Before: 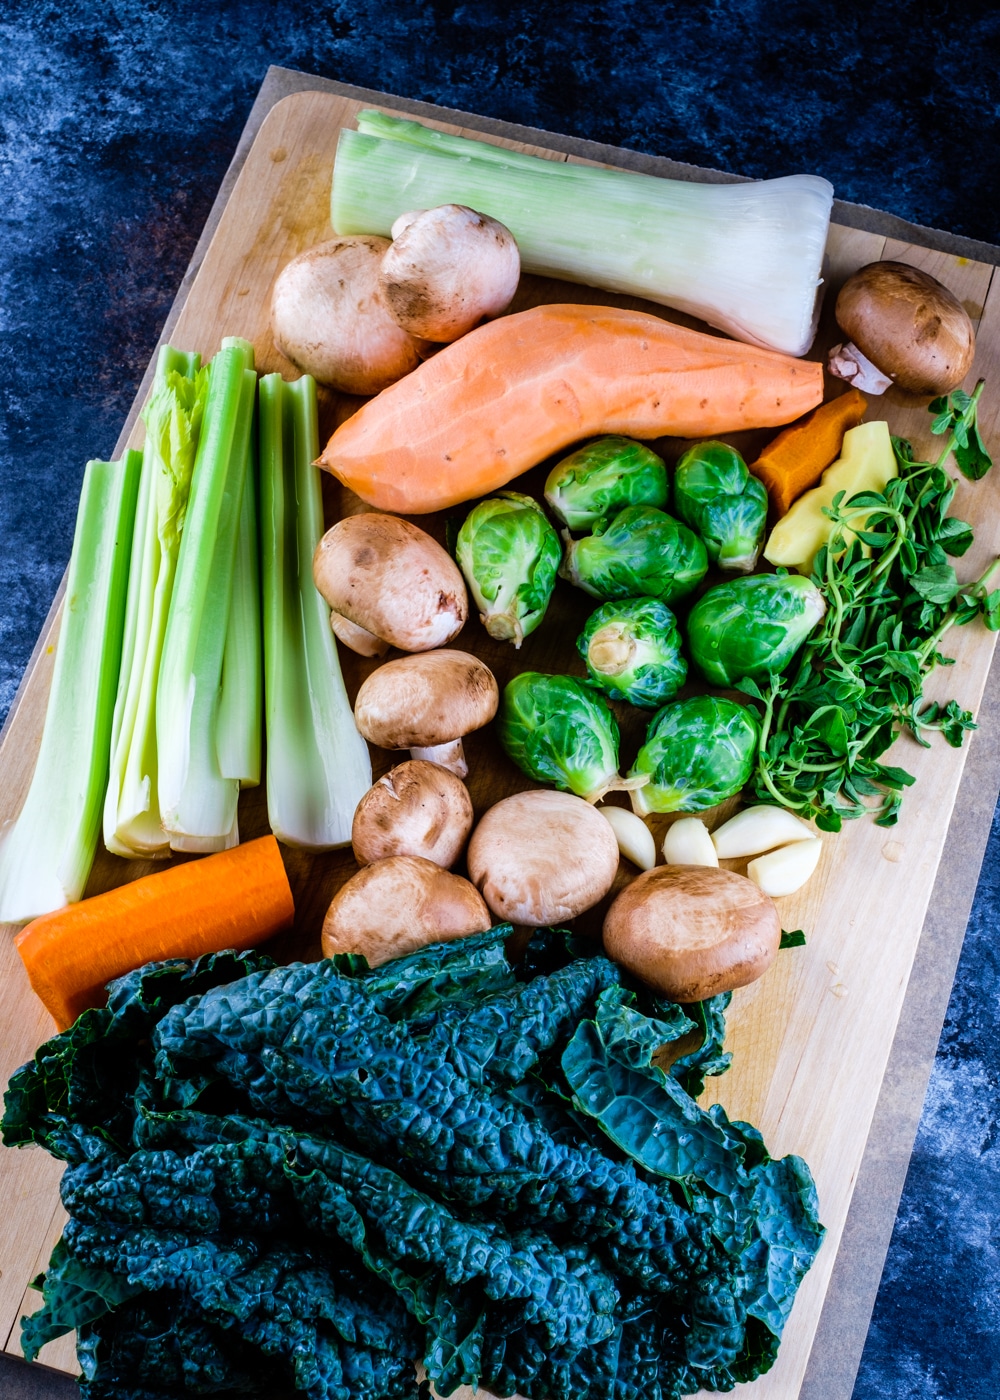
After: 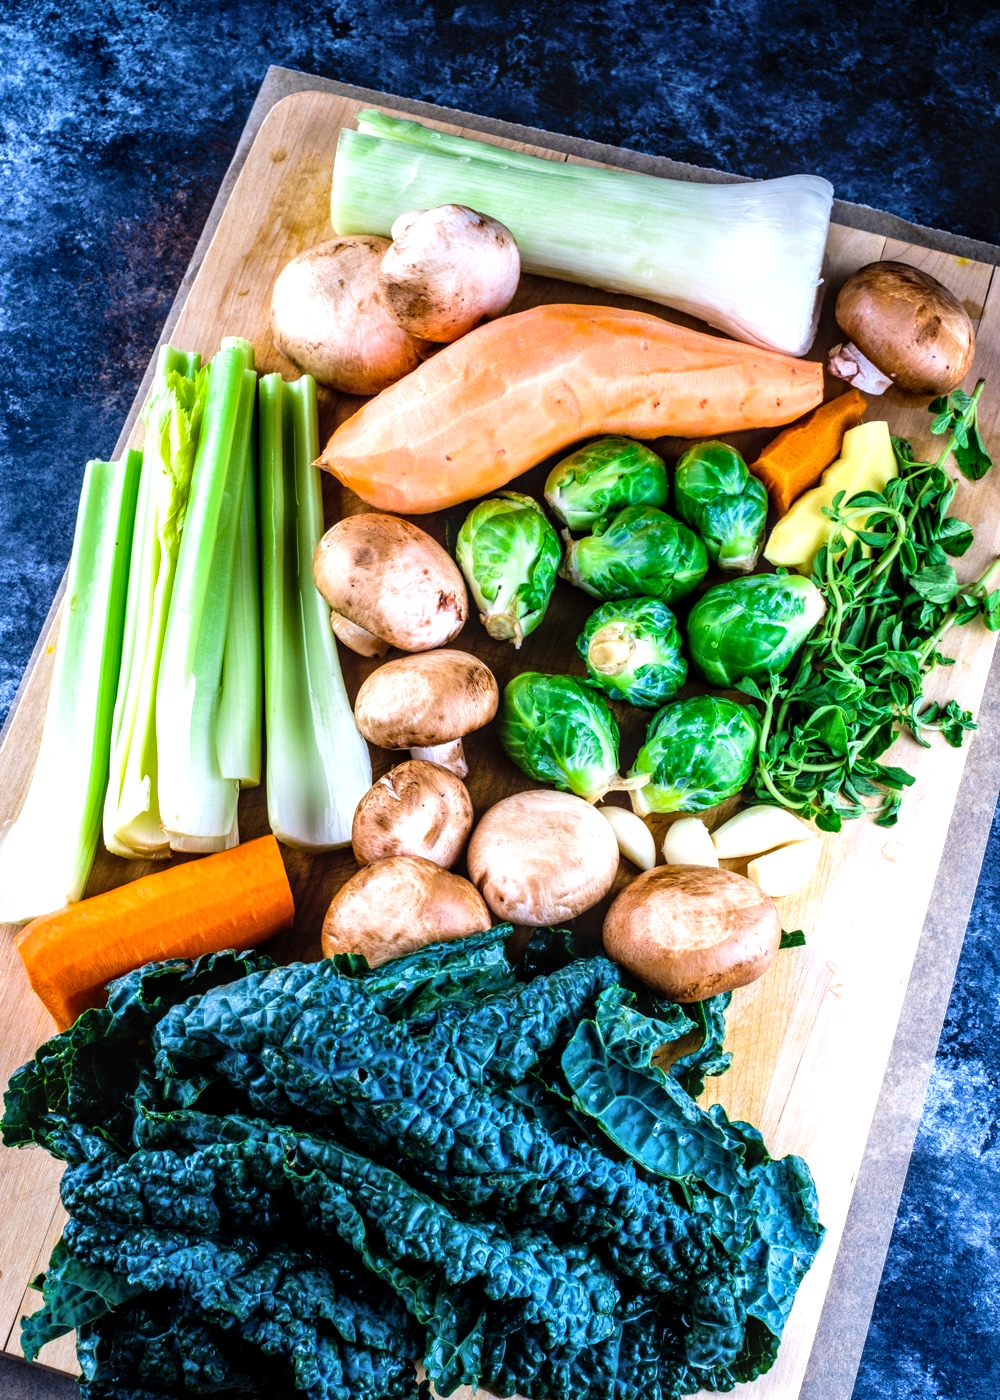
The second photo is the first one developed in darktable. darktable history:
local contrast: detail 130%
exposure: exposure 0.6 EV, compensate highlight preservation false
